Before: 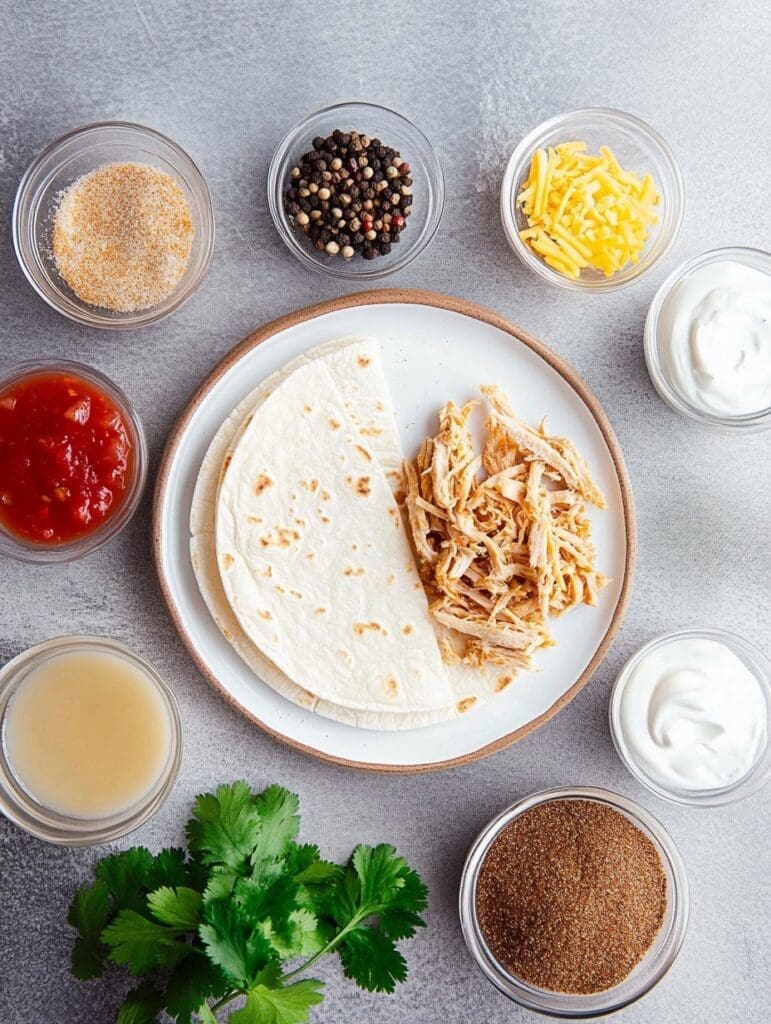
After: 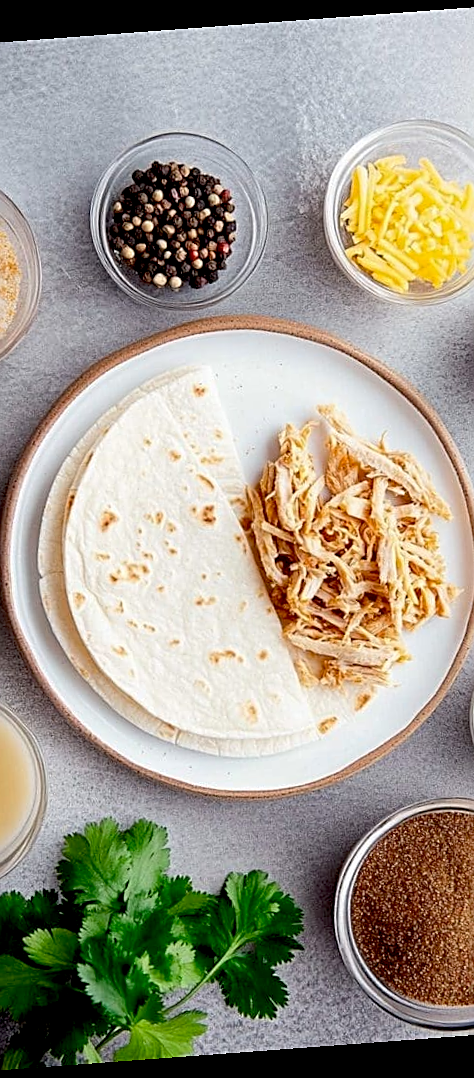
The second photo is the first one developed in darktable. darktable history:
exposure: black level correction 0.016, exposure -0.009 EV, compensate highlight preservation false
rotate and perspective: rotation -4.25°, automatic cropping off
crop and rotate: left 22.516%, right 21.234%
sharpen: on, module defaults
